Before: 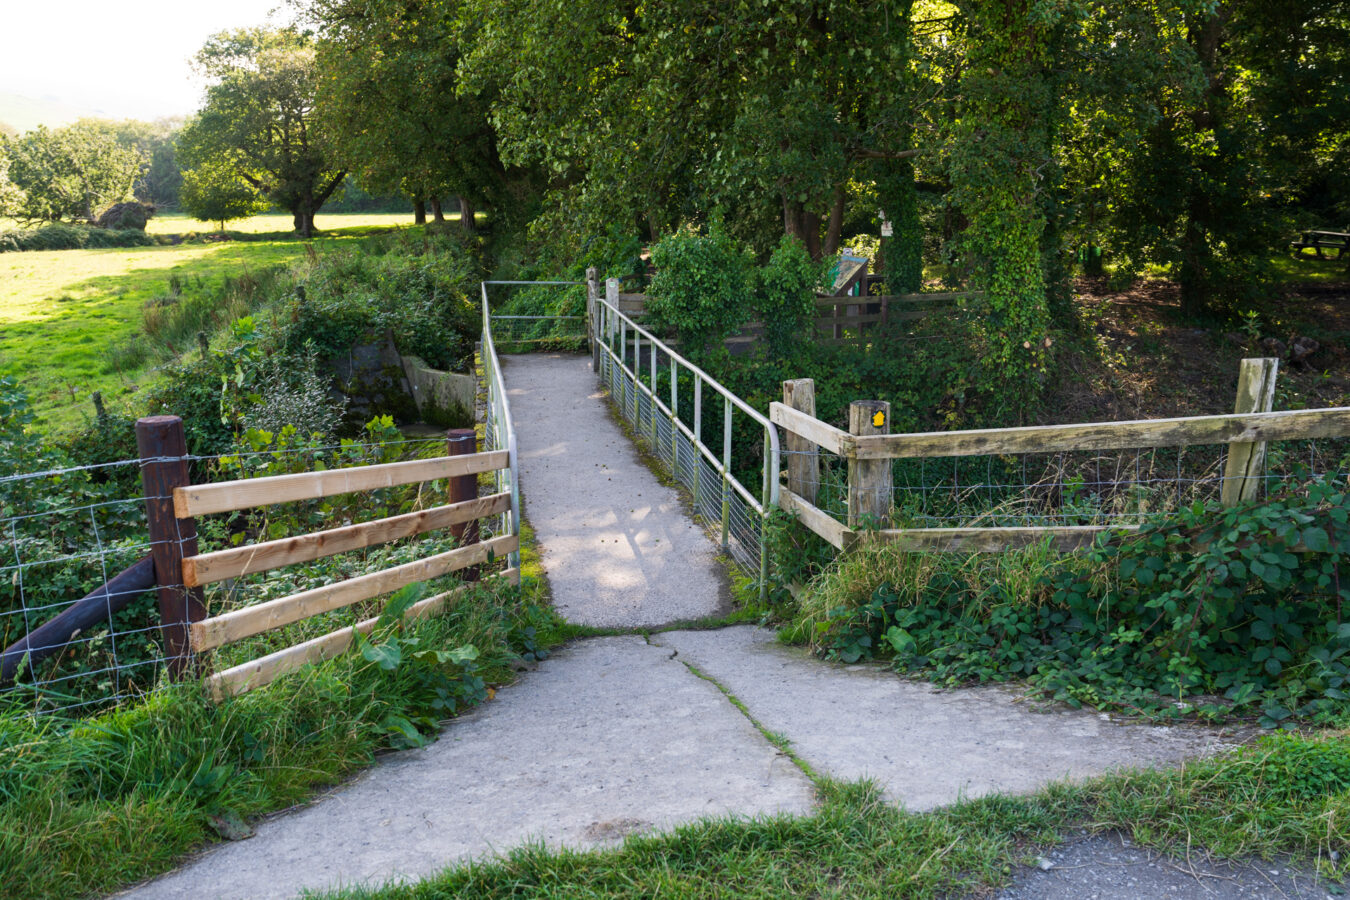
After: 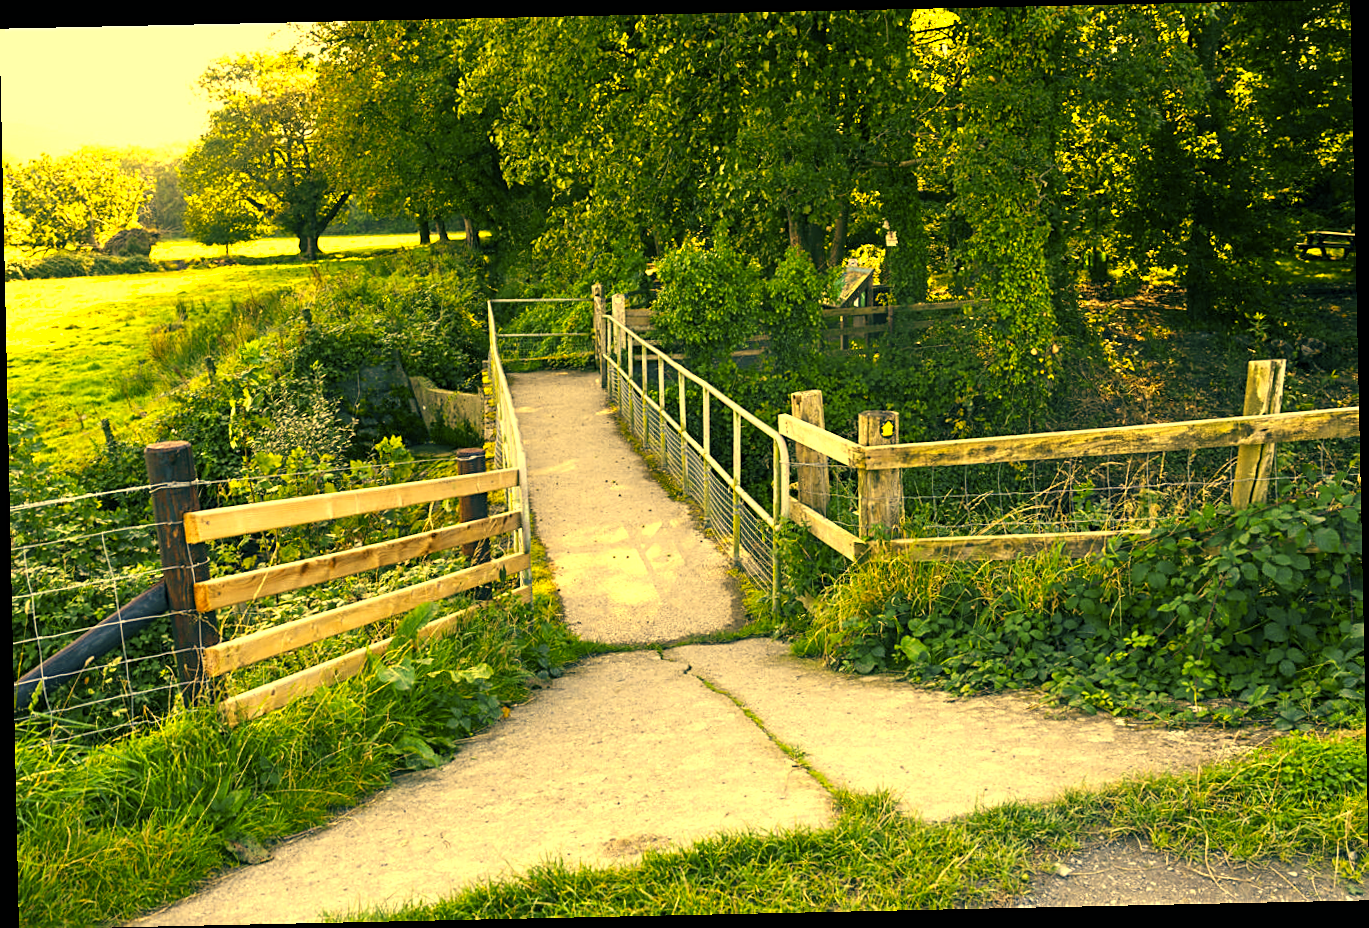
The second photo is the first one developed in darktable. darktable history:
sharpen: on, module defaults
exposure: black level correction 0, exposure 0.9 EV, compensate highlight preservation false
rotate and perspective: rotation -1.24°, automatic cropping off
color contrast: green-magenta contrast 0.8, blue-yellow contrast 1.1, unbound 0
color balance: mode lift, gamma, gain (sRGB), lift [1, 0.69, 1, 1], gamma [1, 1.482, 1, 1], gain [1, 1, 1, 0.802]
color correction: highlights a* 15, highlights b* 31.55
